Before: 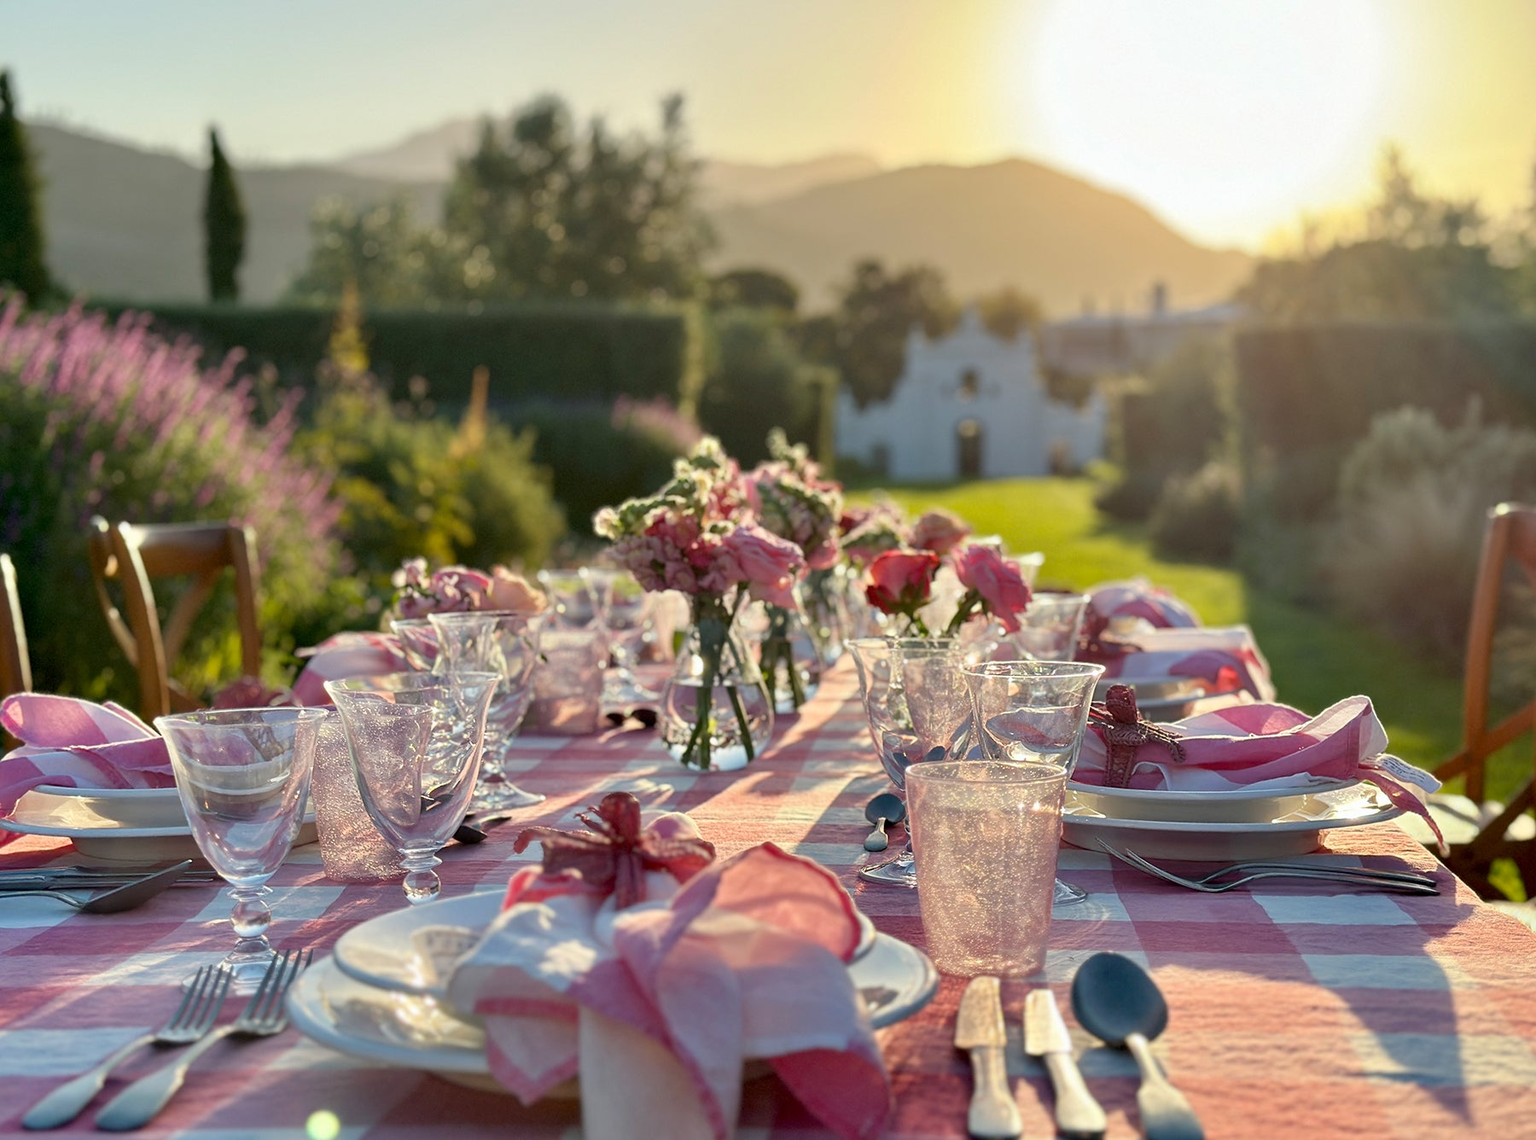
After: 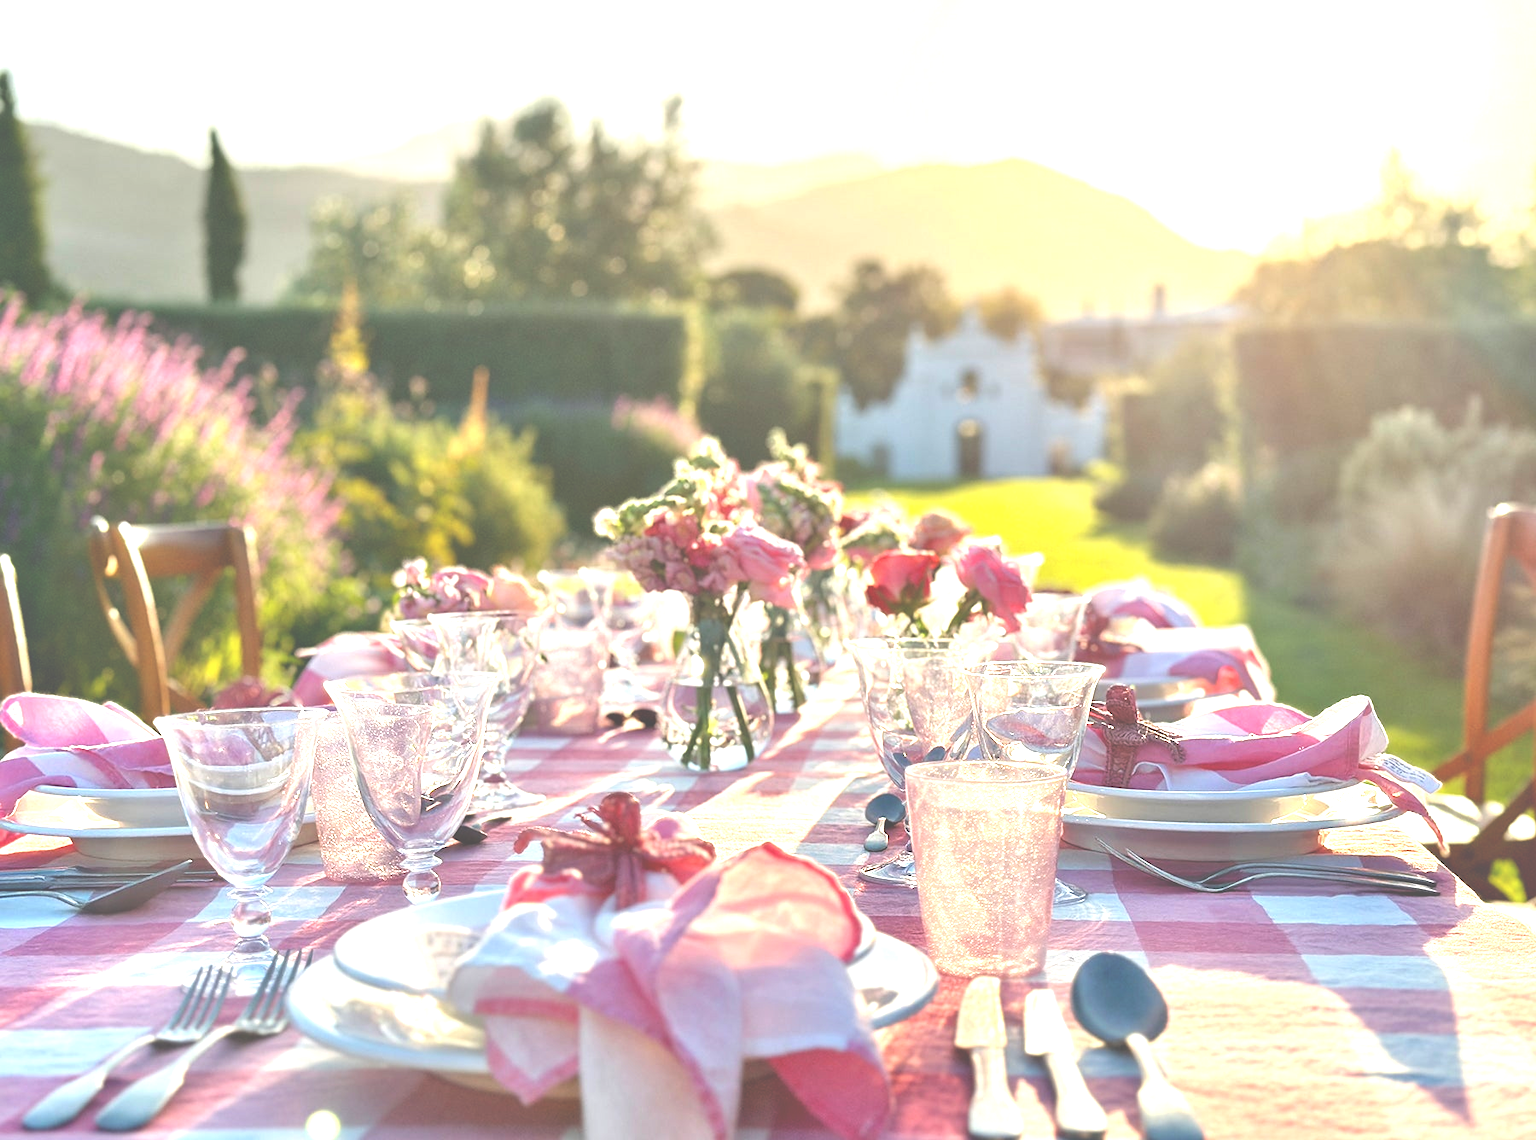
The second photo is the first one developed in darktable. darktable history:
tone equalizer: -8 EV 1 EV, -7 EV 1 EV, -6 EV 1 EV, -5 EV 1 EV, -4 EV 1 EV, -3 EV 0.75 EV, -2 EV 0.5 EV, -1 EV 0.25 EV
exposure: black level correction -0.023, exposure 1.397 EV, compensate highlight preservation false
